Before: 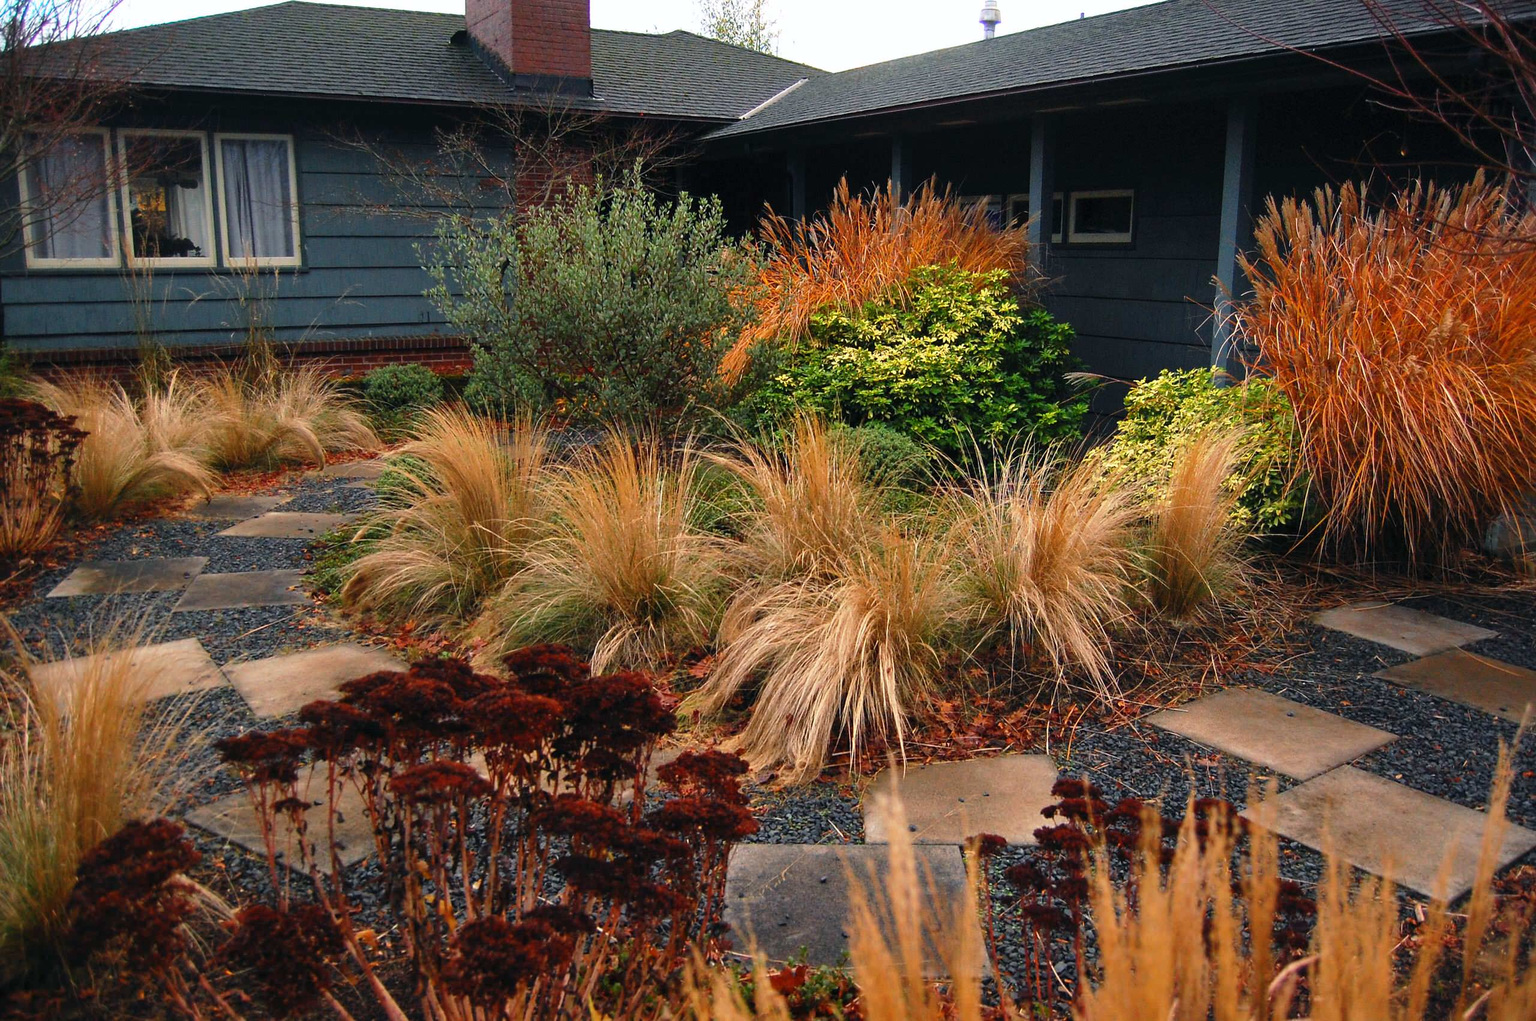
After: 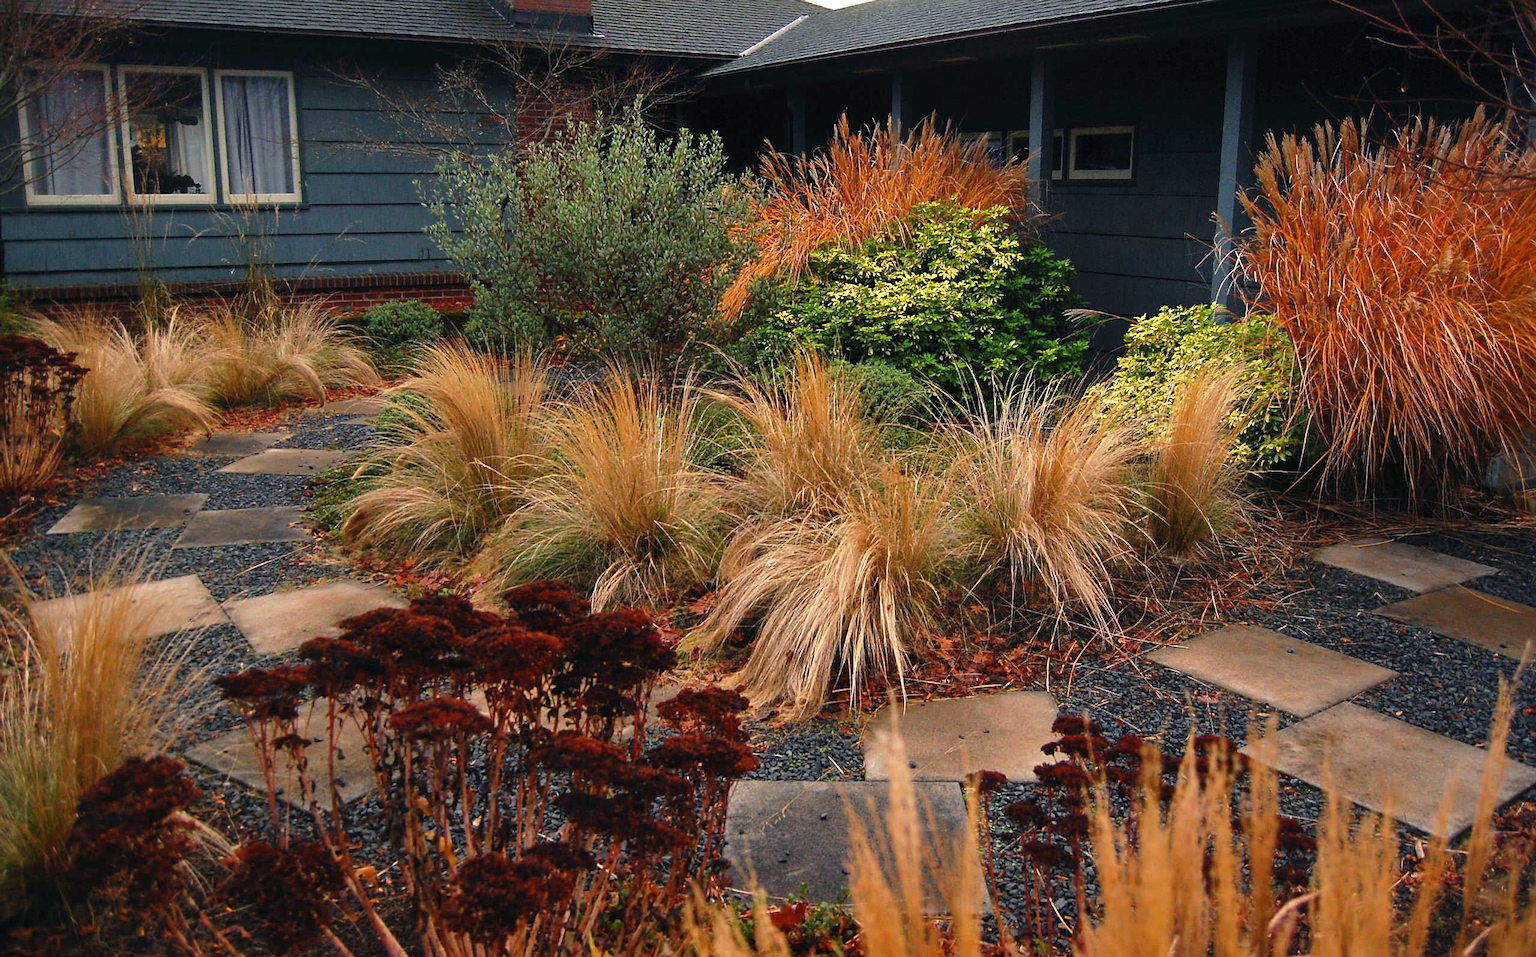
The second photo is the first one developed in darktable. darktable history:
crop and rotate: top 6.25%
sharpen: amount 0.2
